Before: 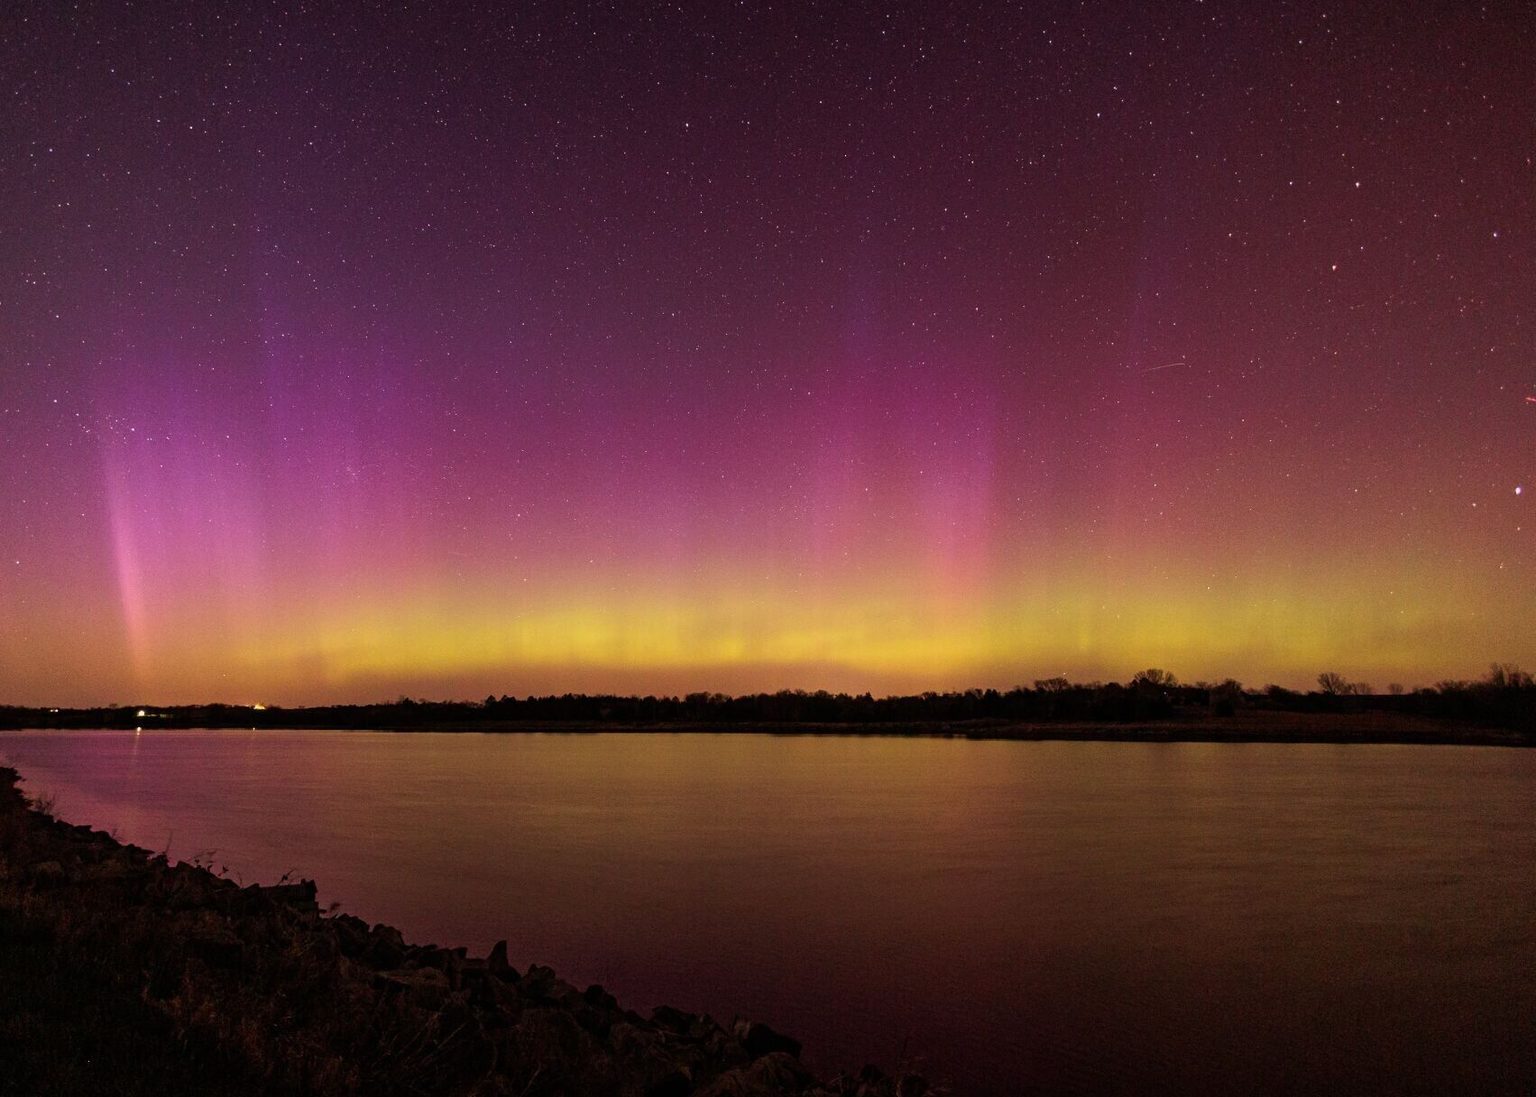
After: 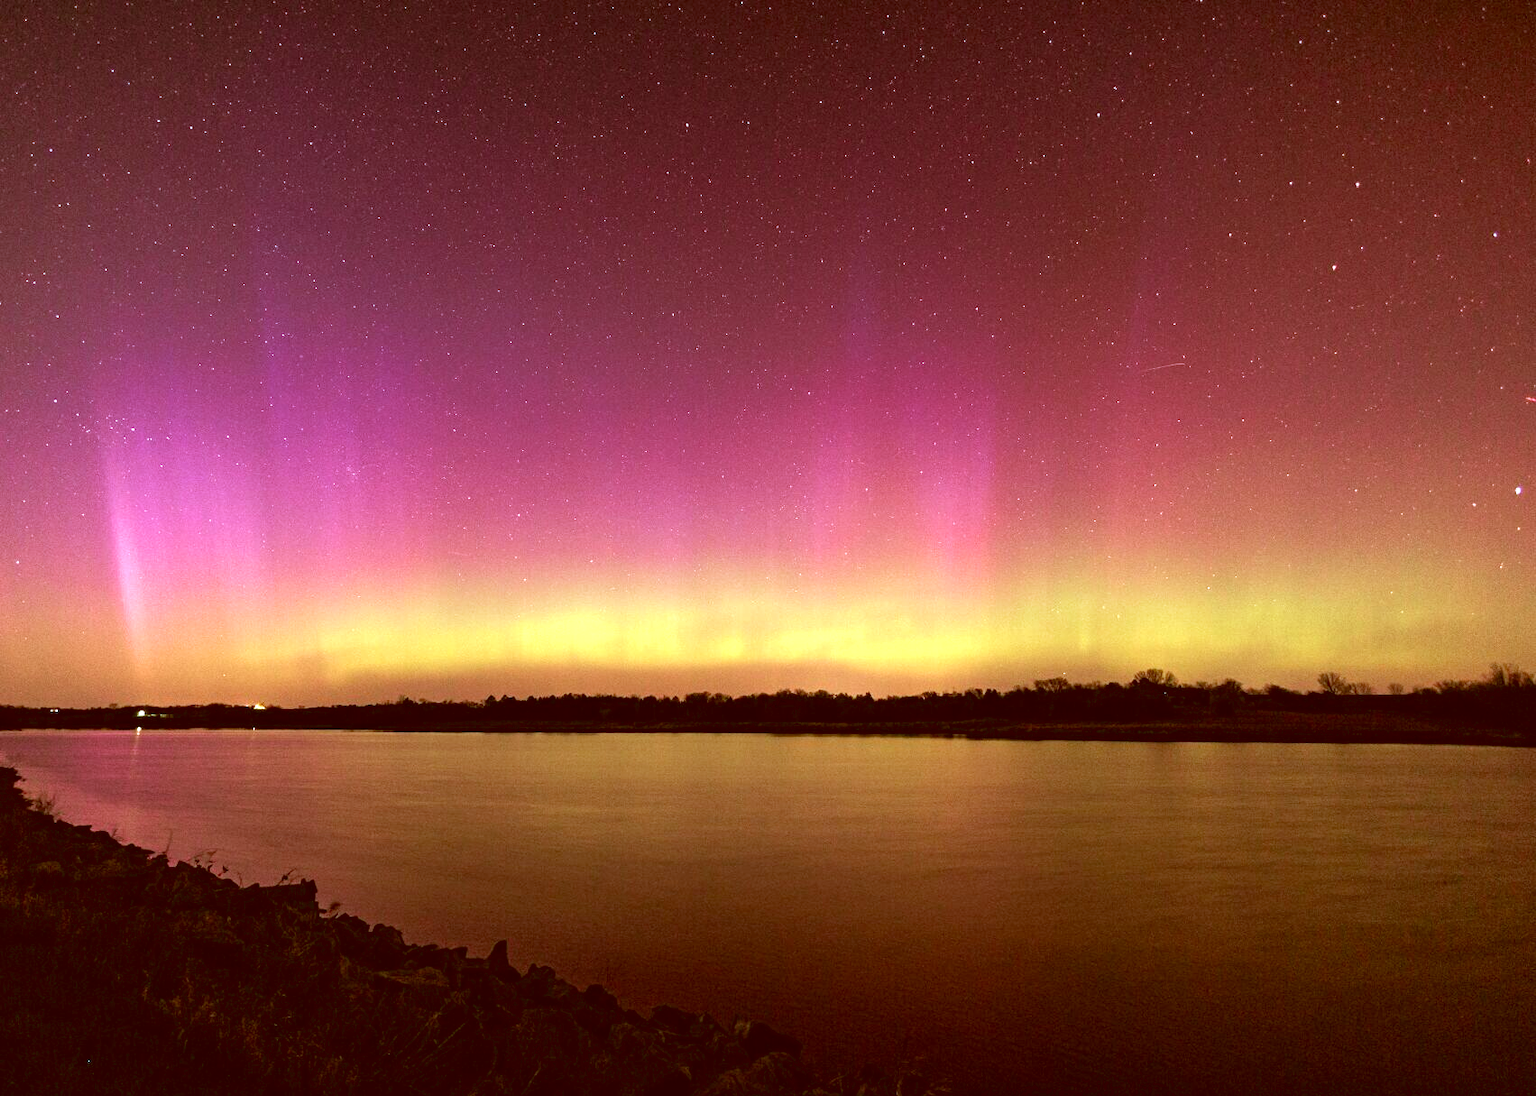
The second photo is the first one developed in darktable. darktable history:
shadows and highlights: shadows 13.13, white point adjustment 1.24, soften with gaussian
color correction: highlights a* -14.26, highlights b* -16.19, shadows a* 10.59, shadows b* 29.17
exposure: exposure 0.95 EV, compensate highlight preservation false
velvia: on, module defaults
